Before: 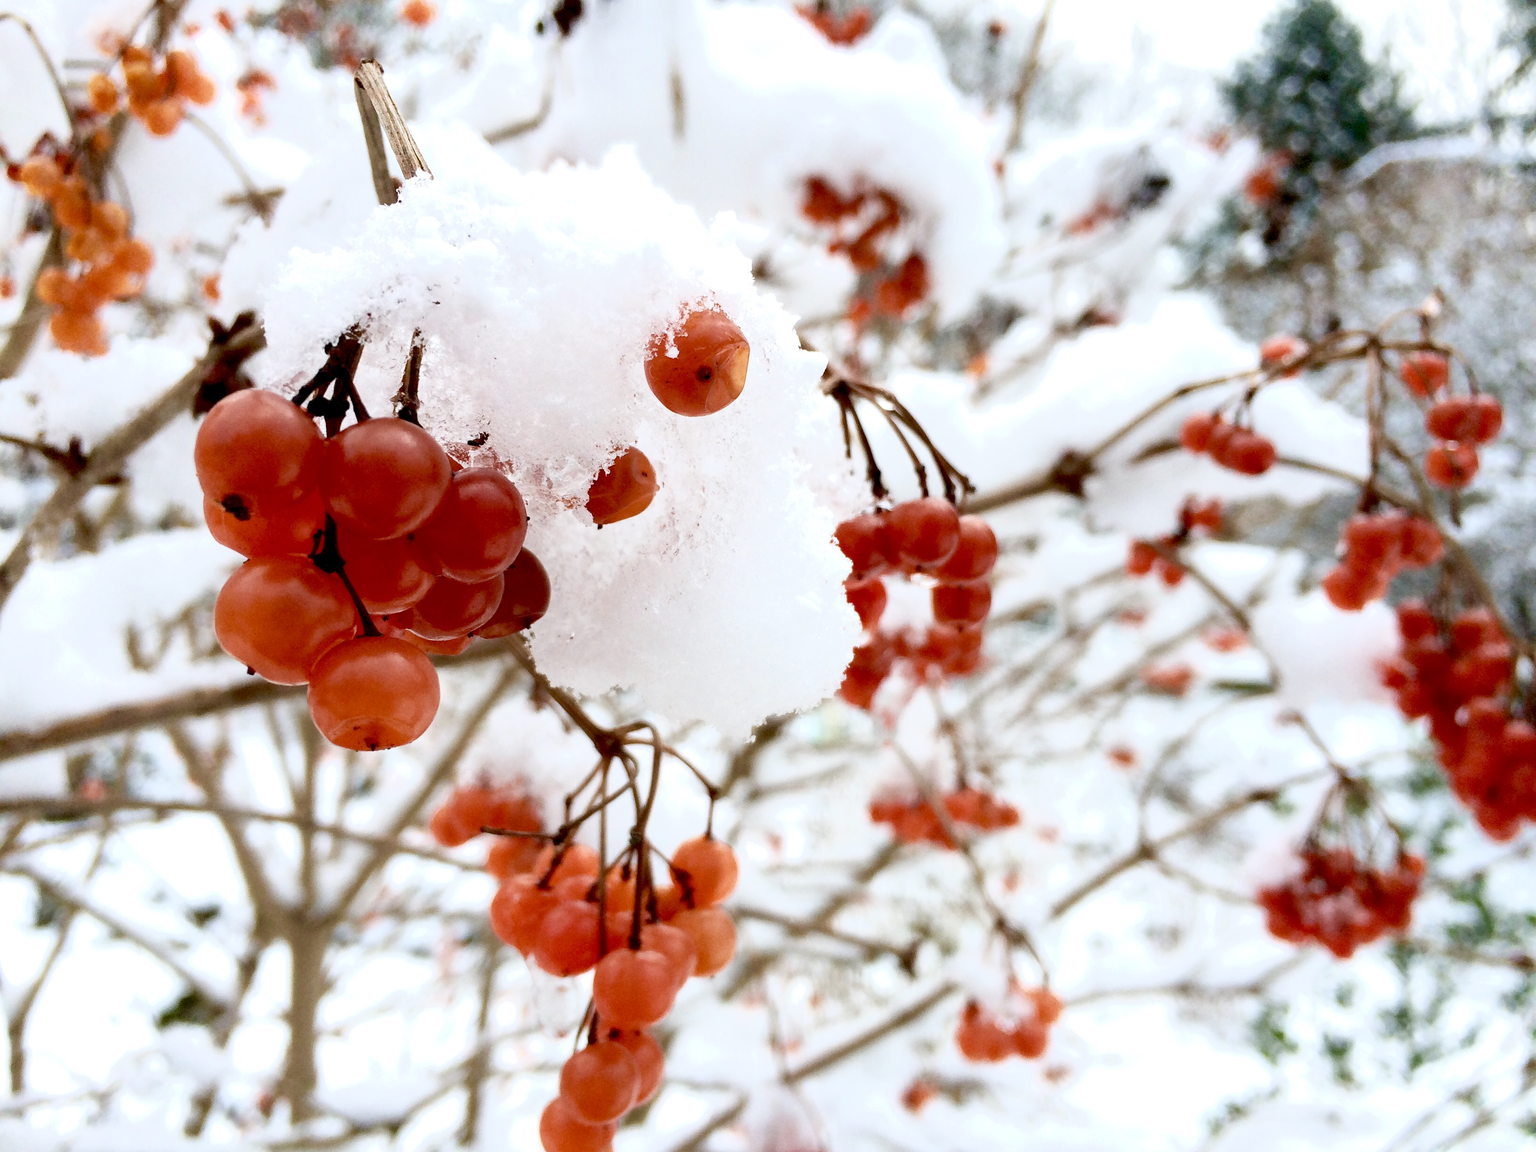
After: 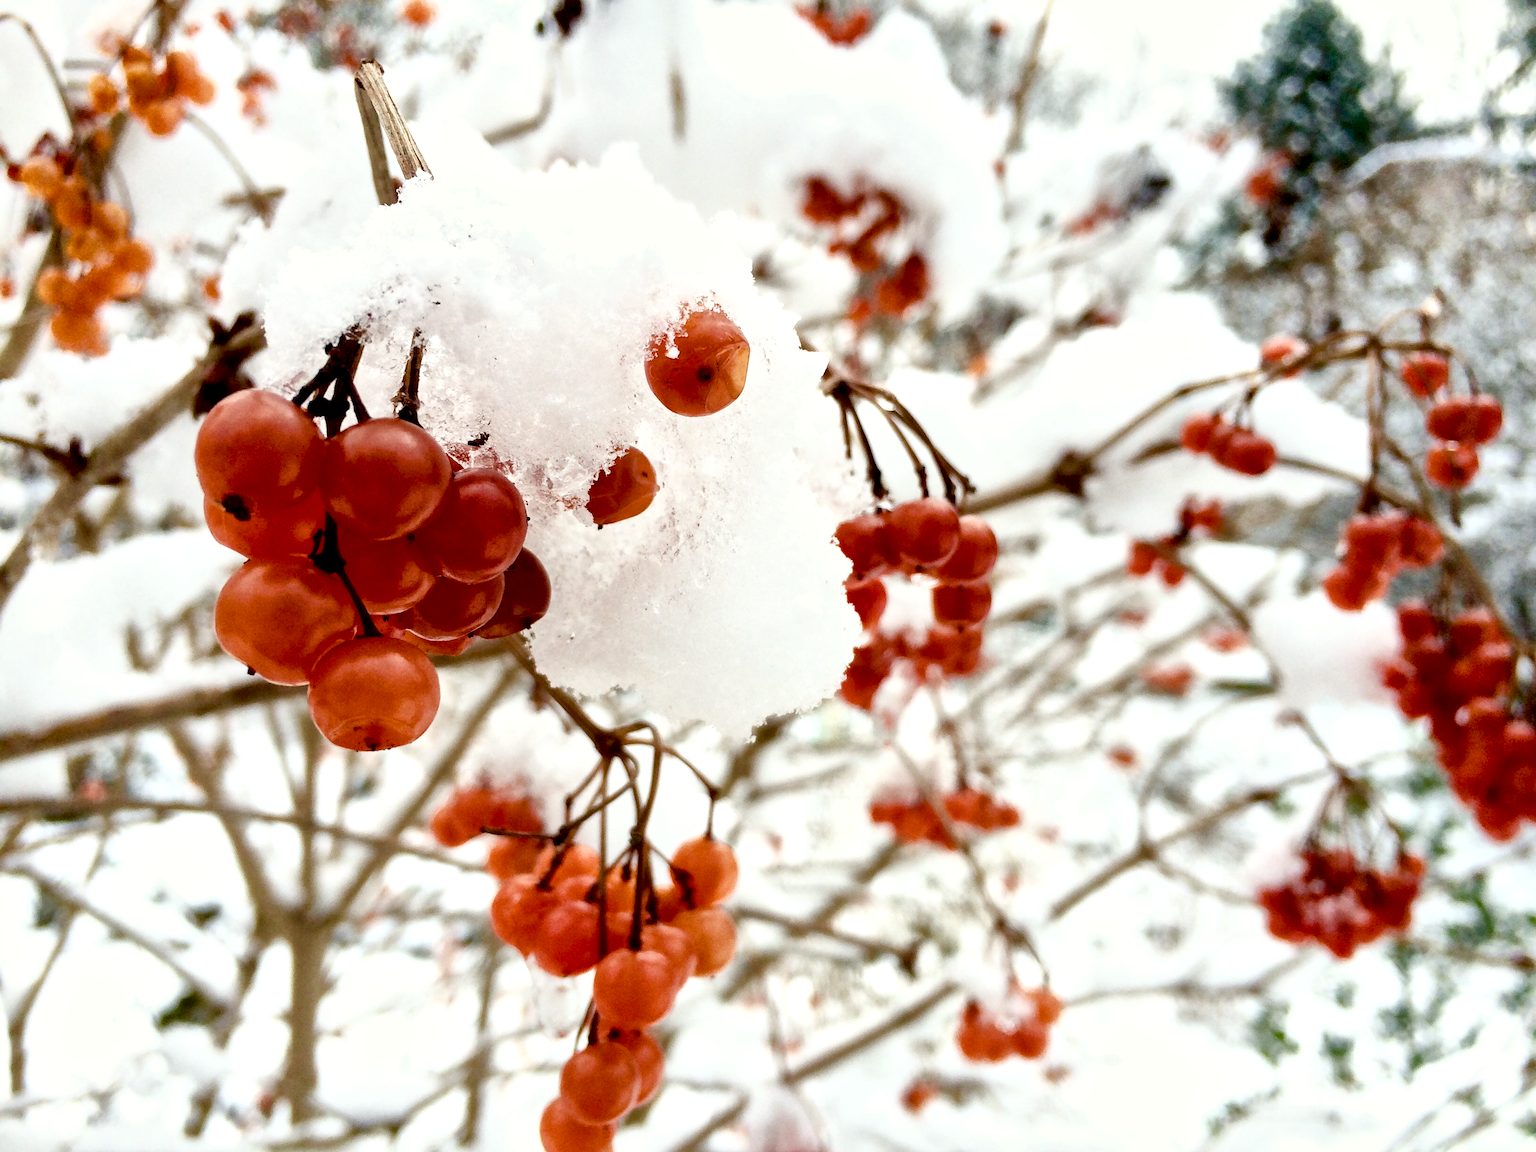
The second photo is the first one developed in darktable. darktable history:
color balance rgb: highlights gain › luminance 6.179%, highlights gain › chroma 2.578%, highlights gain › hue 87.93°, perceptual saturation grading › global saturation 20%, perceptual saturation grading › highlights -25.558%, perceptual saturation grading › shadows 24.803%
local contrast: mode bilateral grid, contrast 20, coarseness 51, detail 150%, midtone range 0.2
